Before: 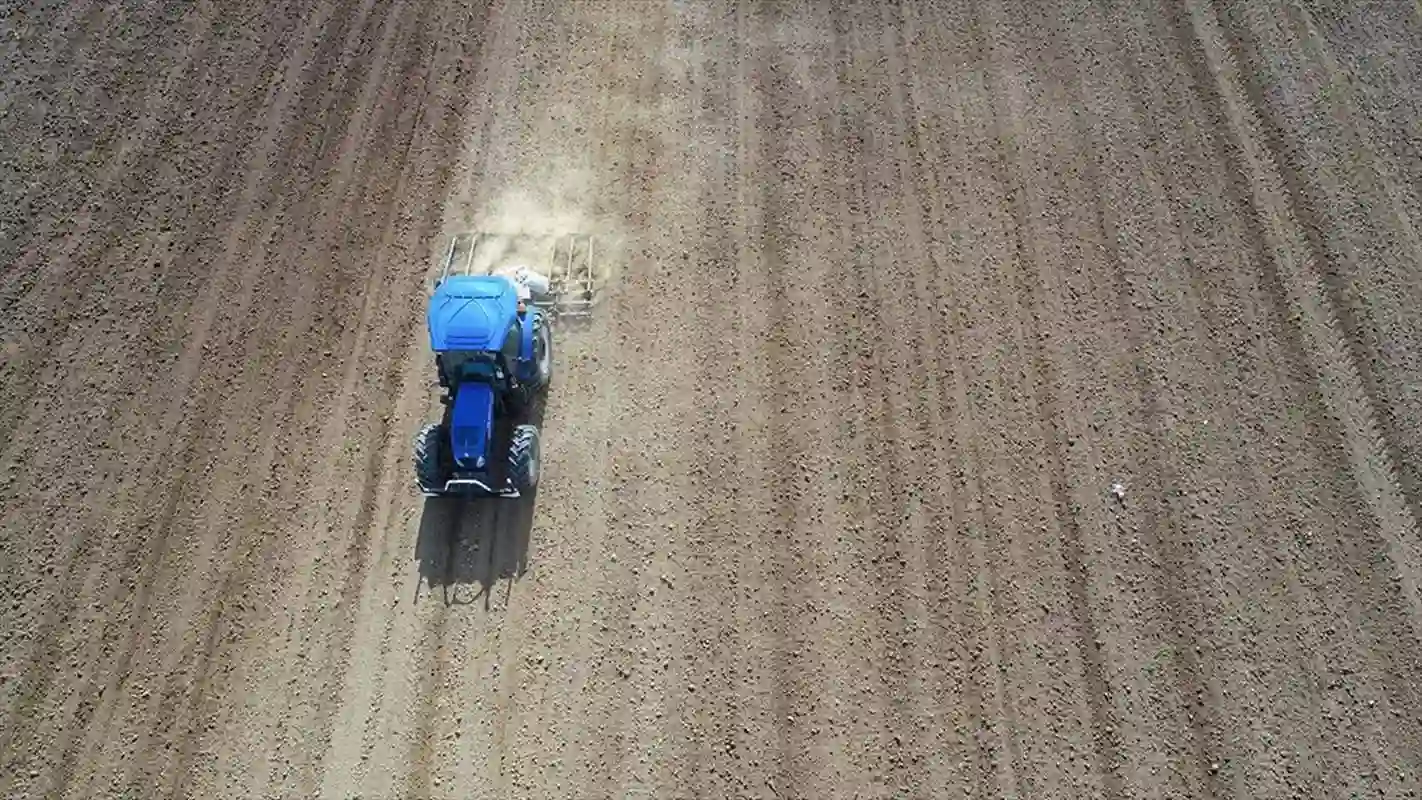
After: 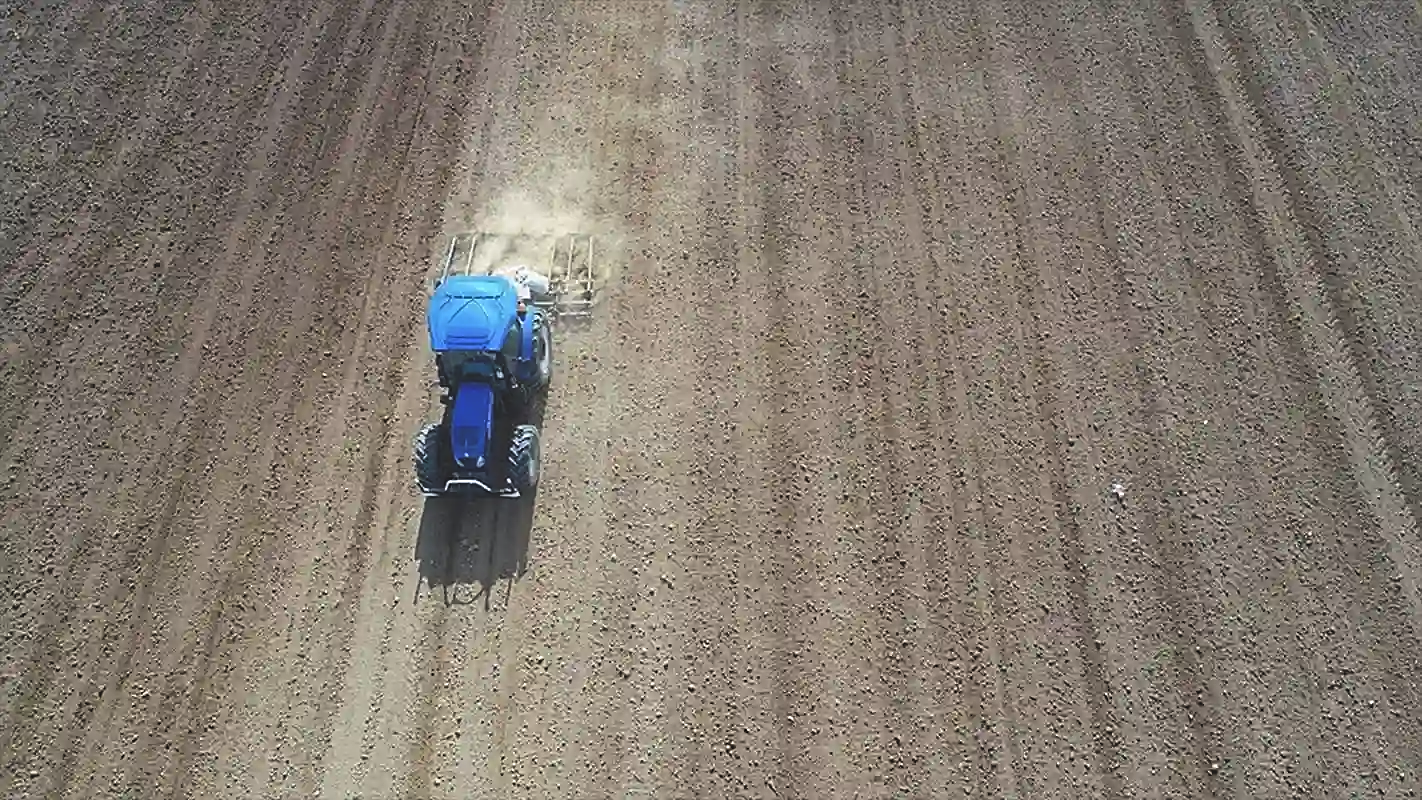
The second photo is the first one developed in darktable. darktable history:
base curve: curves: ch0 [(0, 0) (0.303, 0.277) (1, 1)], preserve colors none
sharpen: on, module defaults
exposure: black level correction -0.022, exposure -0.03 EV, compensate highlight preservation false
